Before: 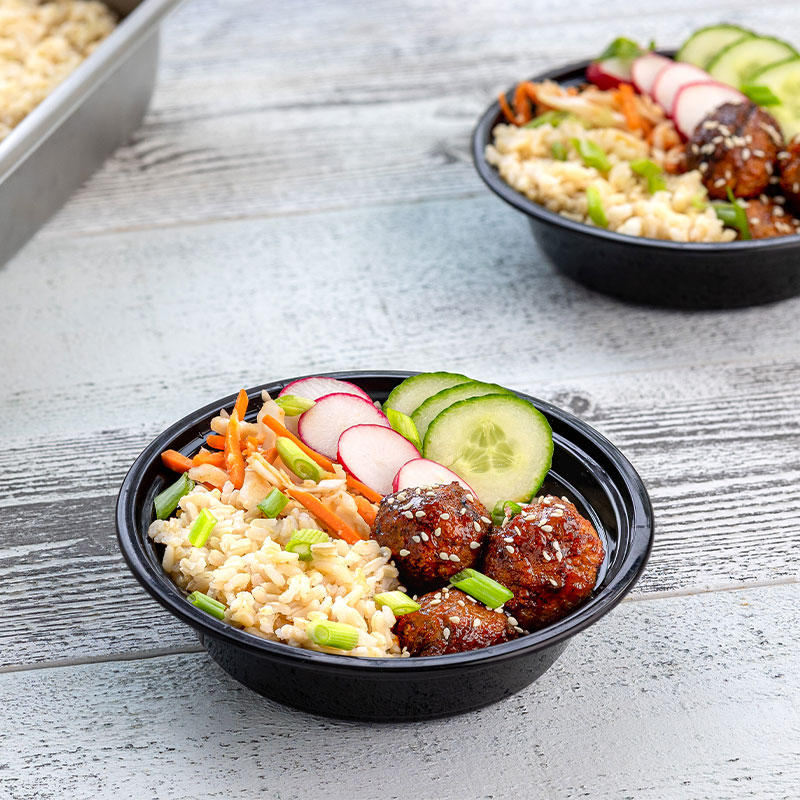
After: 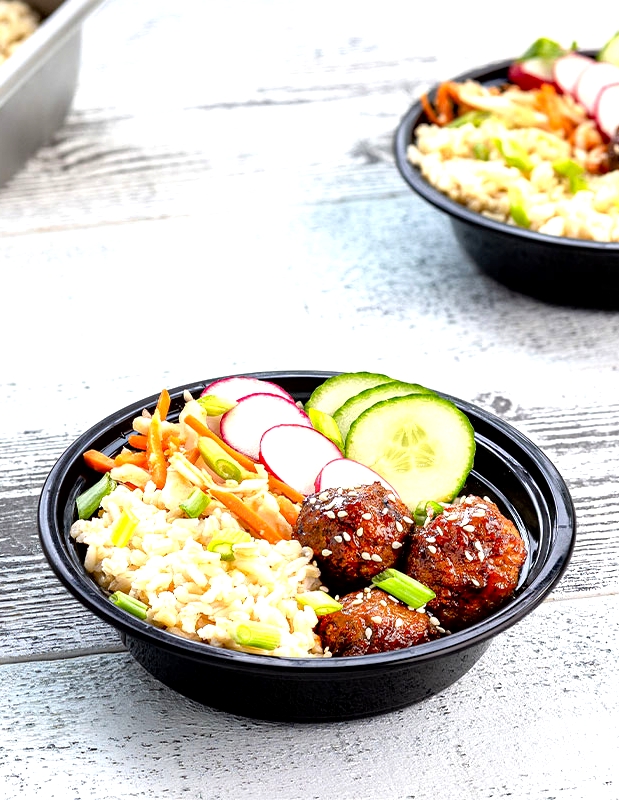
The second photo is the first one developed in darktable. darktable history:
local contrast: mode bilateral grid, contrast 20, coarseness 50, detail 119%, midtone range 0.2
shadows and highlights: shadows 3.7, highlights -16.47, soften with gaussian
crop: left 9.847%, right 12.737%
exposure: black level correction 0.005, exposure 0.006 EV, compensate exposure bias true, compensate highlight preservation false
tone equalizer: -8 EV -0.784 EV, -7 EV -0.713 EV, -6 EV -0.565 EV, -5 EV -0.375 EV, -3 EV 0.394 EV, -2 EV 0.6 EV, -1 EV 0.678 EV, +0 EV 0.778 EV
